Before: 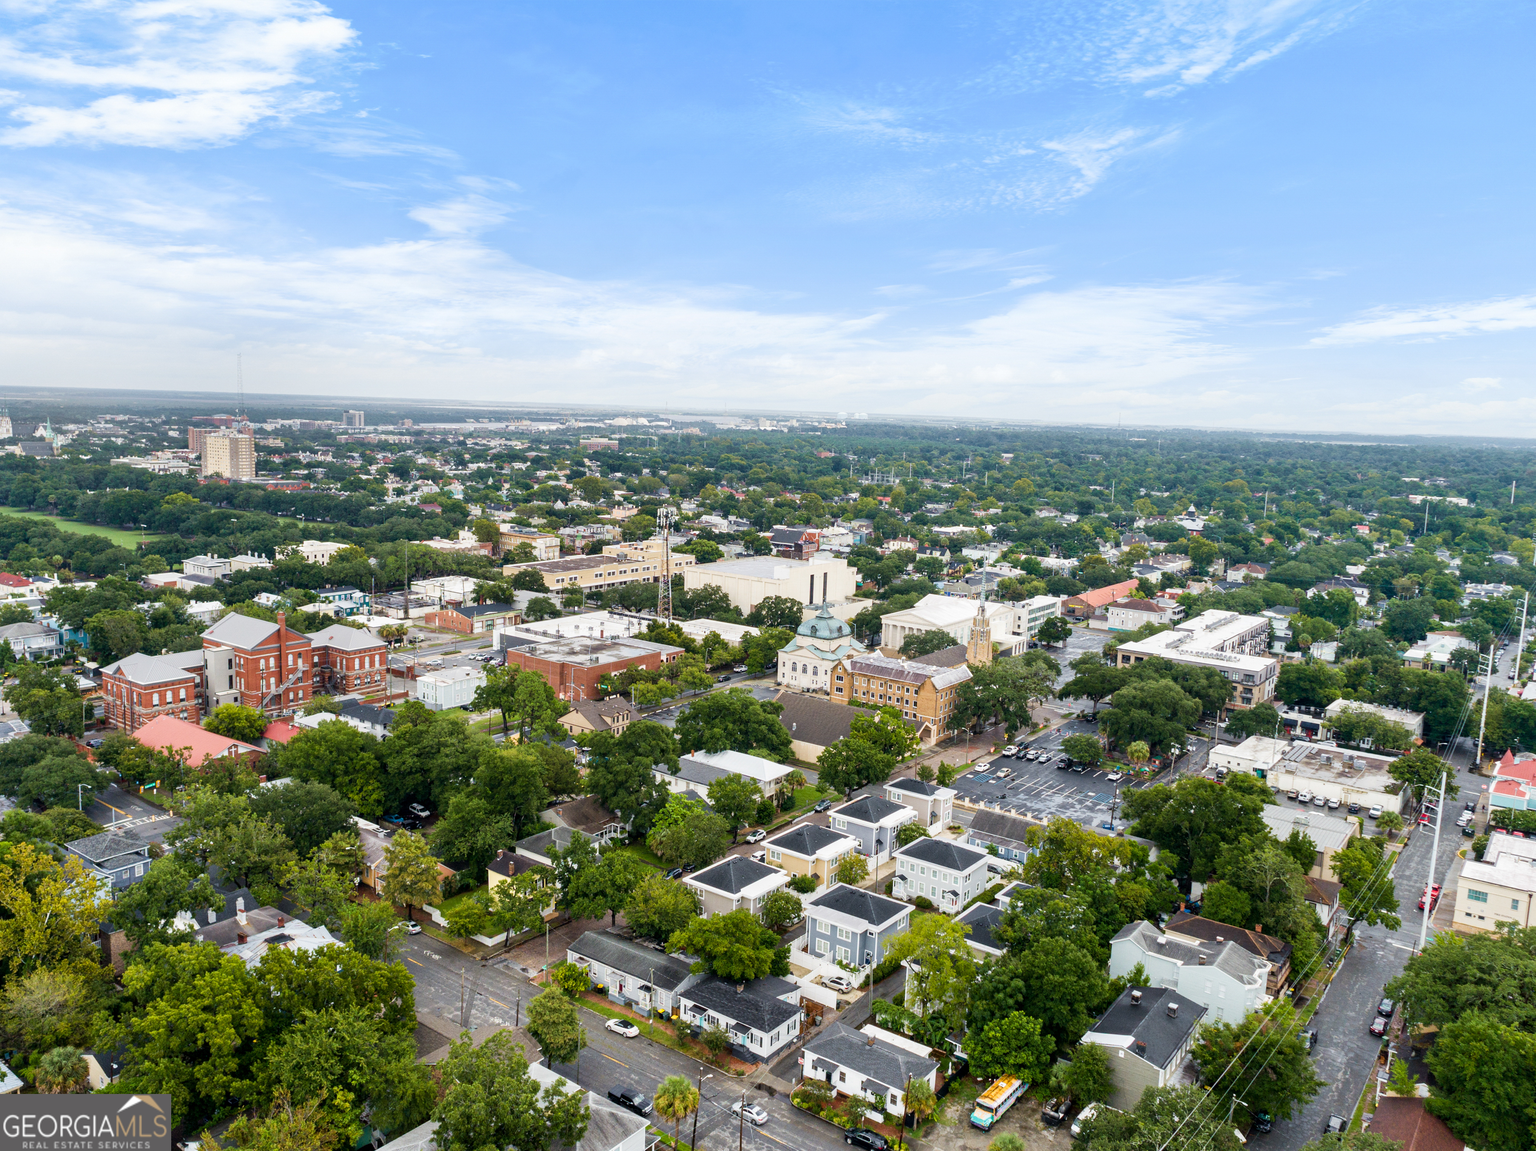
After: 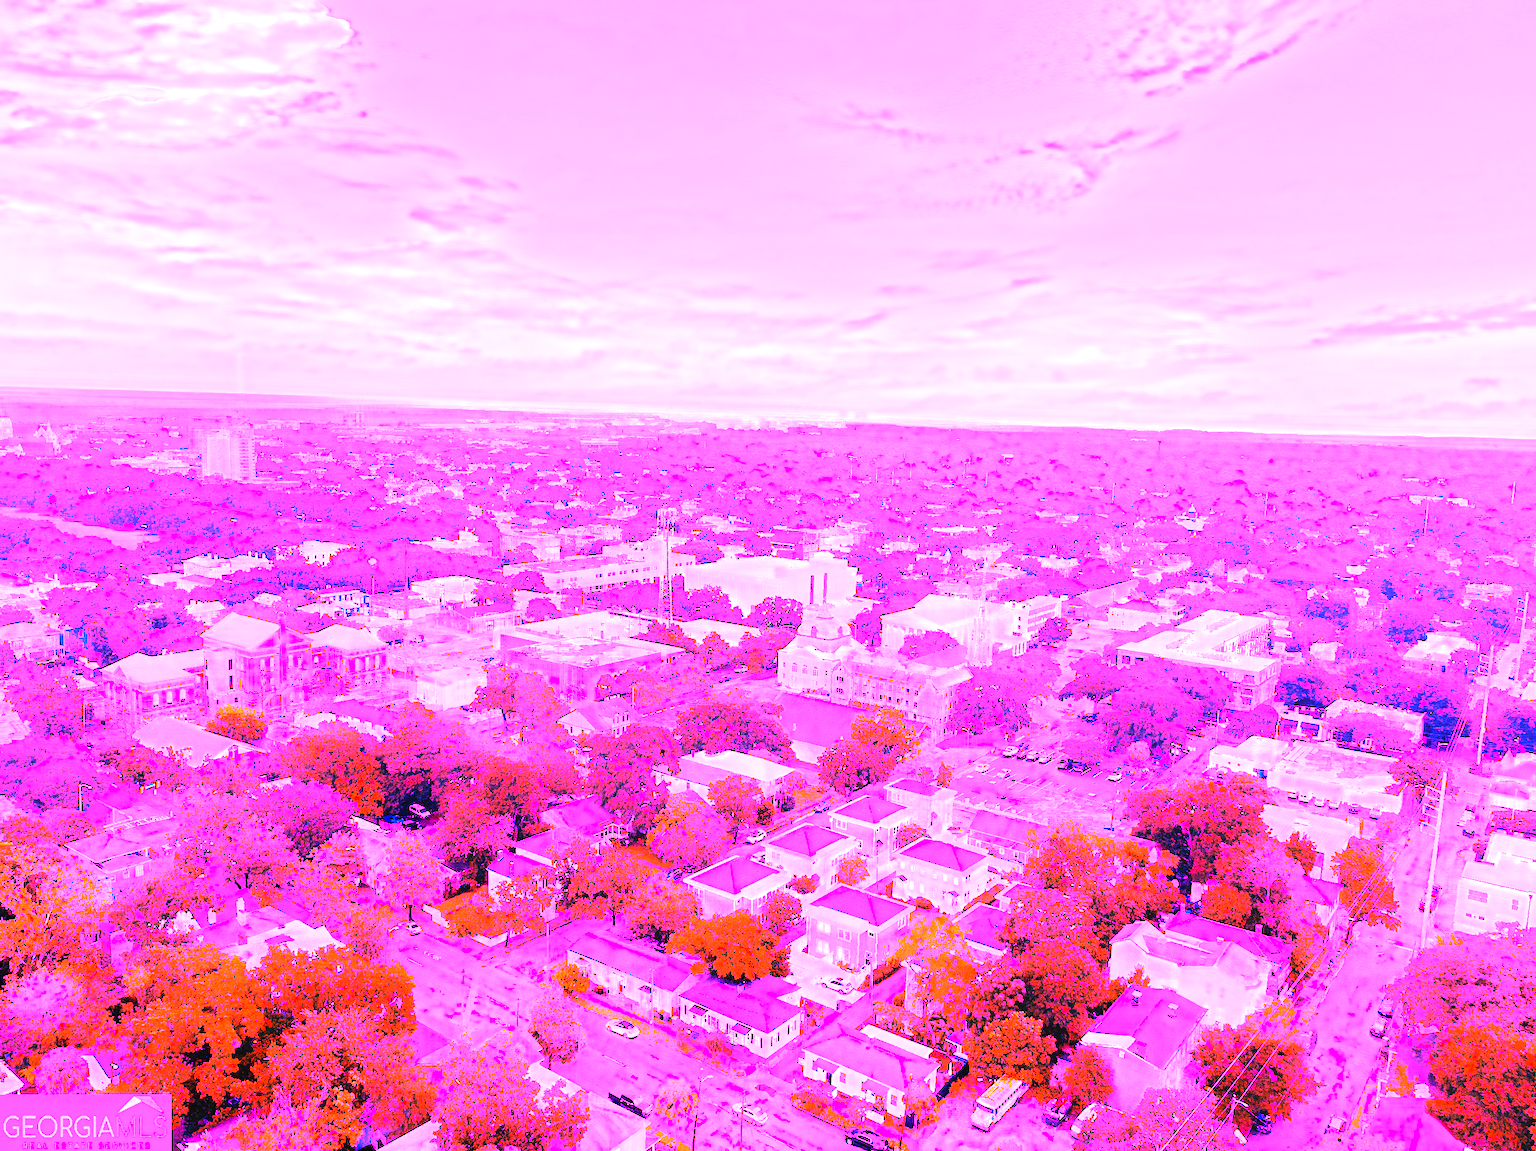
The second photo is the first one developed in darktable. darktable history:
contrast equalizer: y [[0.5, 0.496, 0.435, 0.435, 0.496, 0.5], [0.5 ×6], [0.5 ×6], [0 ×6], [0 ×6]]
white balance: red 8, blue 8
